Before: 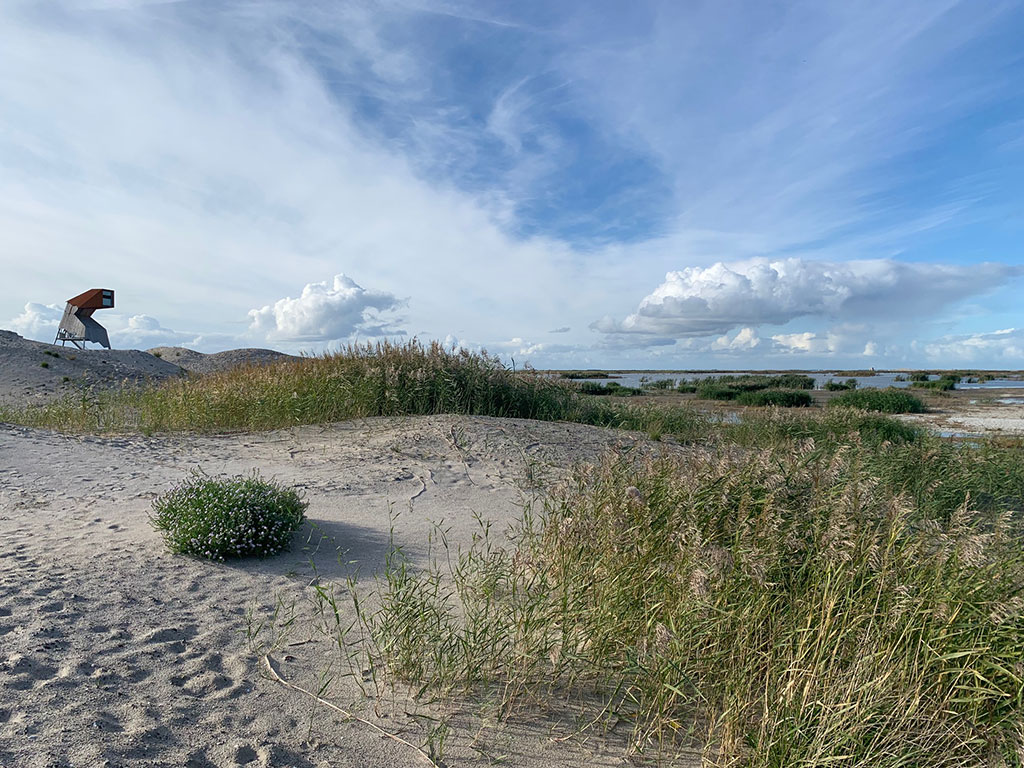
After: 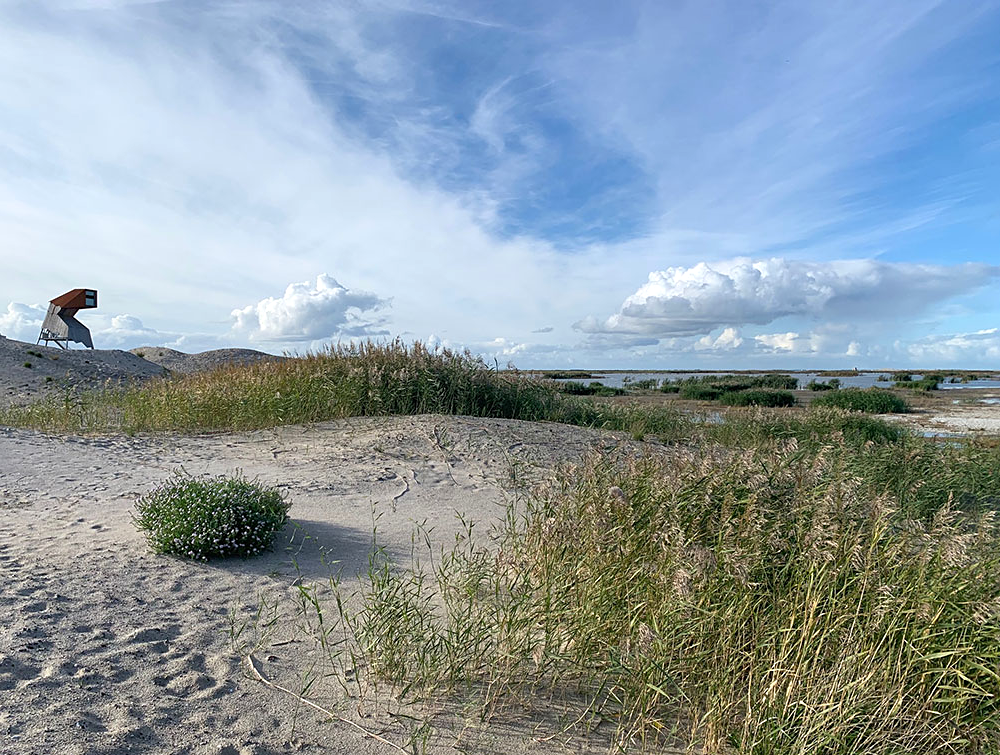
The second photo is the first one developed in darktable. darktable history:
levels: levels [0, 0.476, 0.951]
crop and rotate: left 1.702%, right 0.611%, bottom 1.579%
sharpen: amount 0.208
